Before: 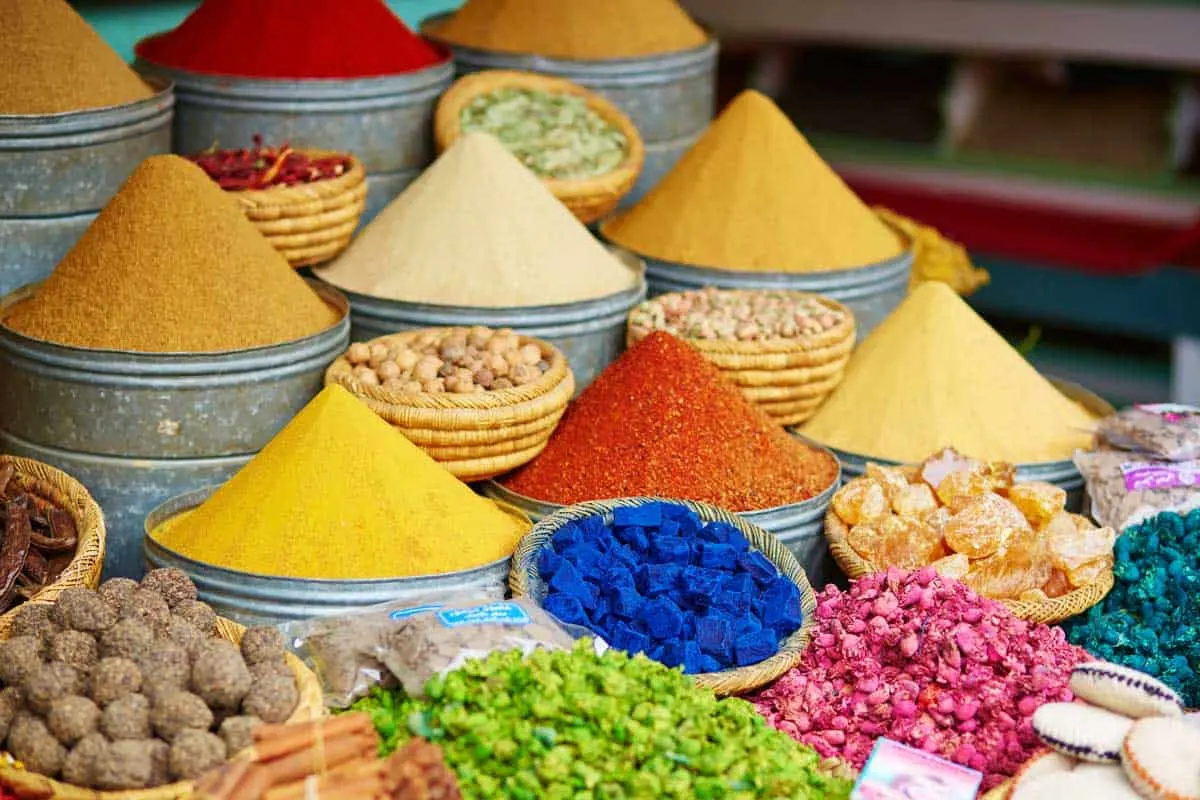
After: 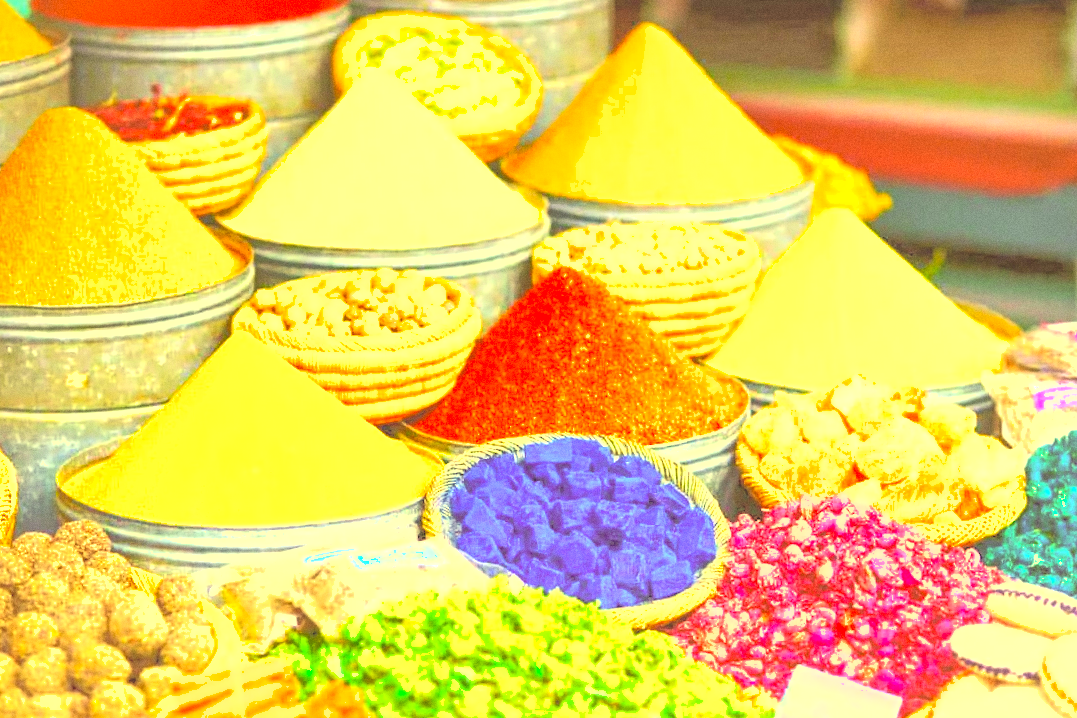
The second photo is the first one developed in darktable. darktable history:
crop and rotate: angle 1.96°, left 5.673%, top 5.673%
grain: coarseness 7.08 ISO, strength 21.67%, mid-tones bias 59.58%
exposure: black level correction 0, exposure 1.379 EV, compensate exposure bias true, compensate highlight preservation false
color correction: highlights a* -0.482, highlights b* 40, shadows a* 9.8, shadows b* -0.161
contrast brightness saturation: brightness 1
shadows and highlights: on, module defaults
local contrast: on, module defaults
